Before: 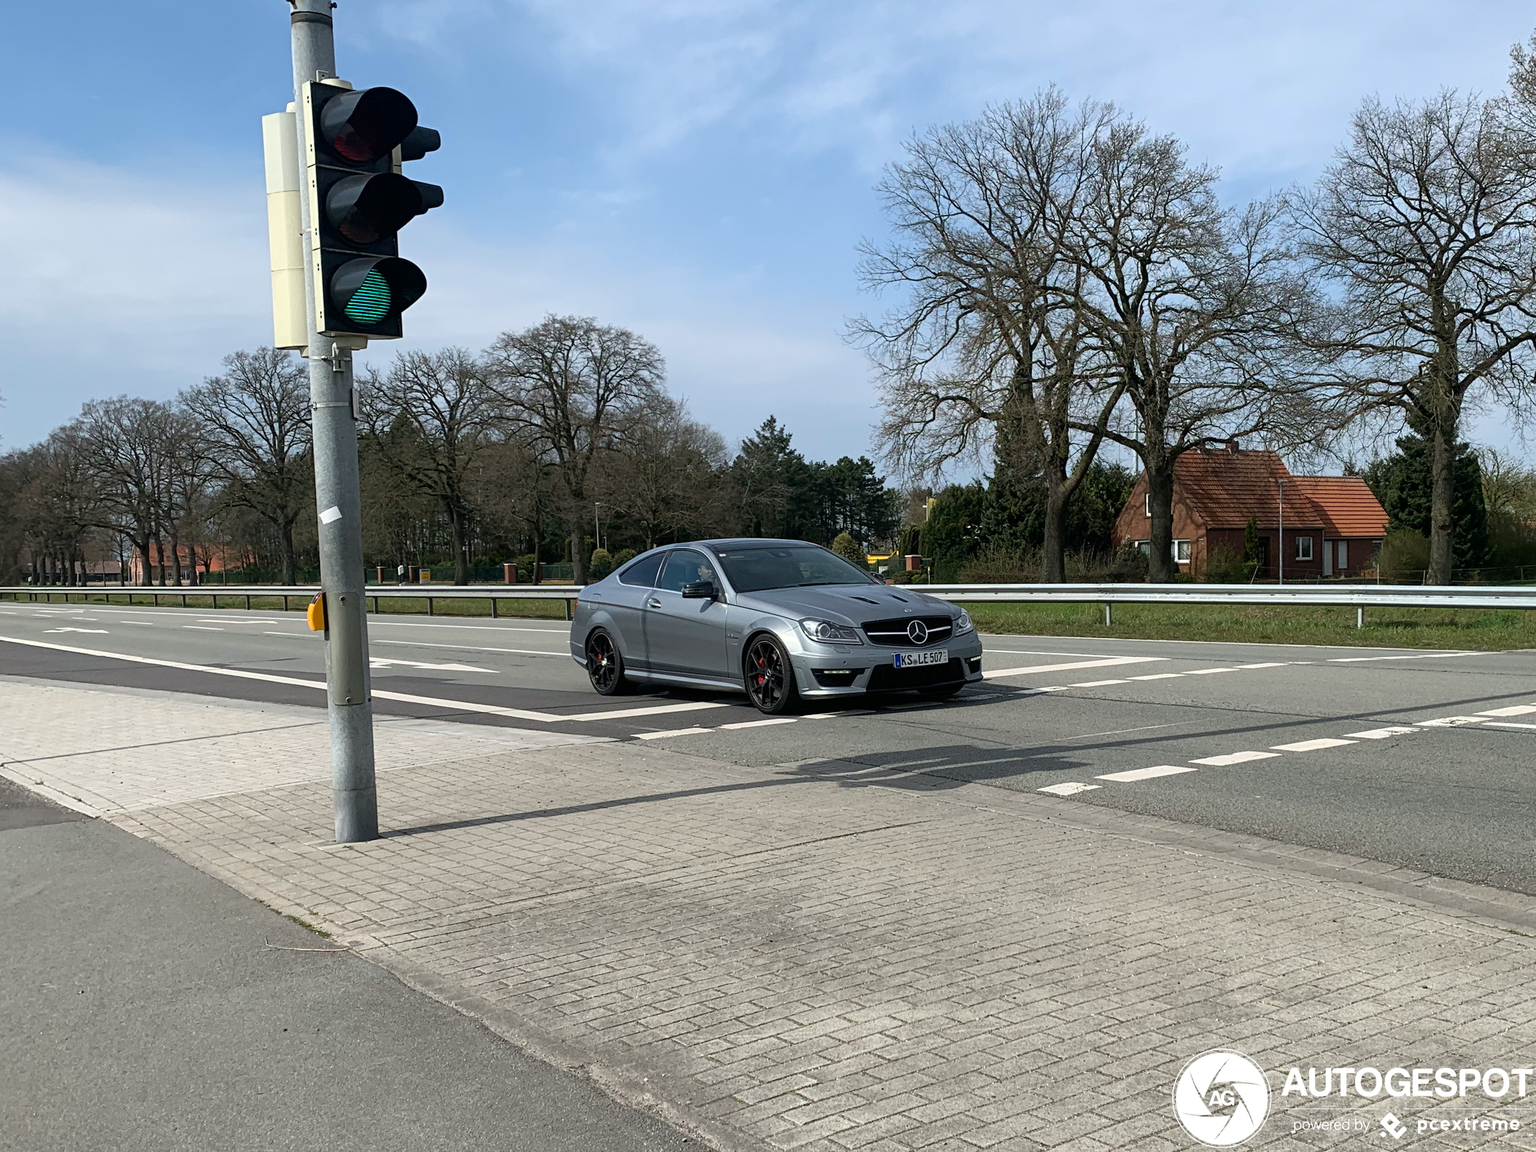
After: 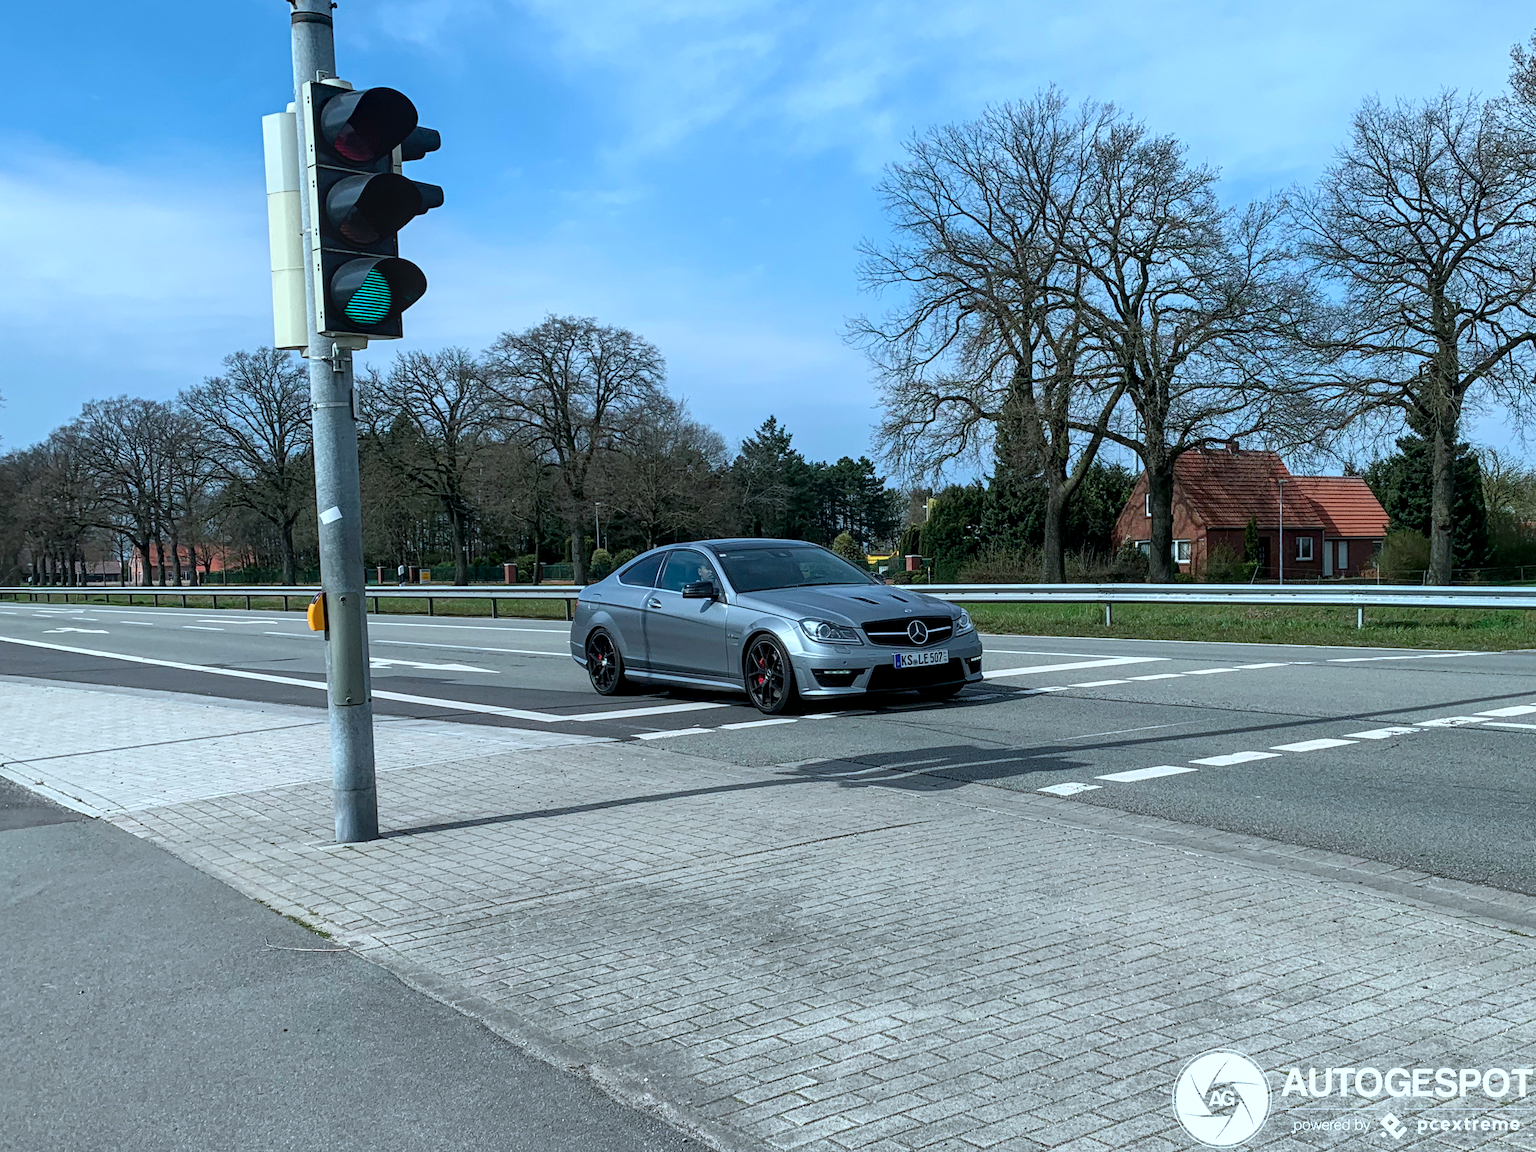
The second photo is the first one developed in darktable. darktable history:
local contrast: on, module defaults
color calibration: output R [0.946, 0.065, -0.013, 0], output G [-0.246, 1.264, -0.017, 0], output B [0.046, -0.098, 1.05, 0], x 0.381, y 0.391, temperature 4089.05 K
